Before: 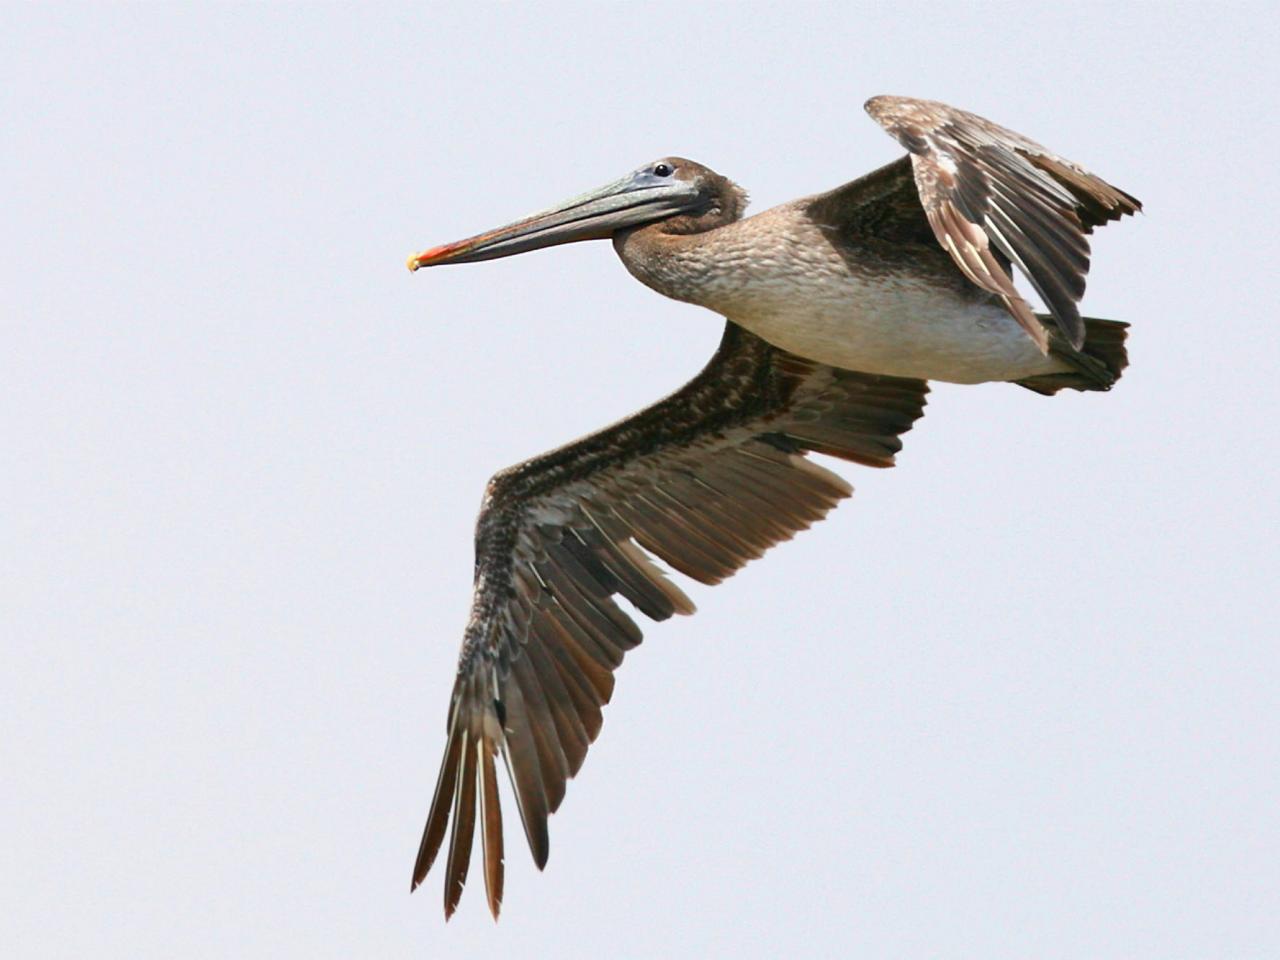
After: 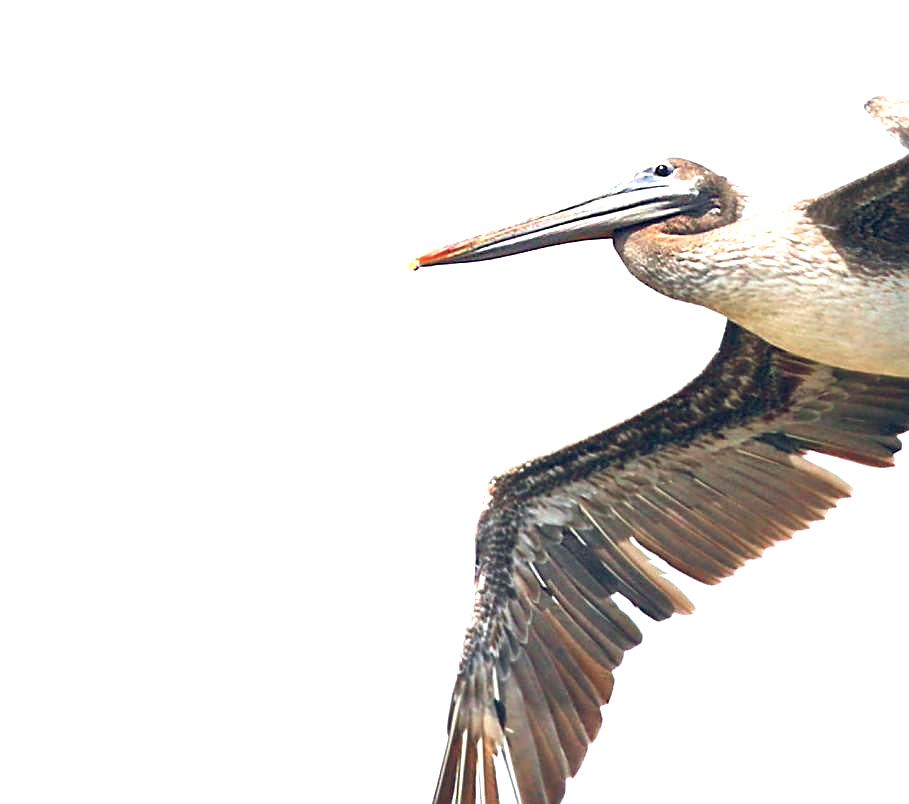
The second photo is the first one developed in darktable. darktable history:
sharpen: on, module defaults
exposure: black level correction 0, exposure 1.438 EV, compensate exposure bias true, compensate highlight preservation false
crop: right 28.911%, bottom 16.216%
color balance rgb: global offset › luminance -0.3%, global offset › chroma 0.306%, global offset › hue 262.46°, perceptual saturation grading › global saturation 0.141%
